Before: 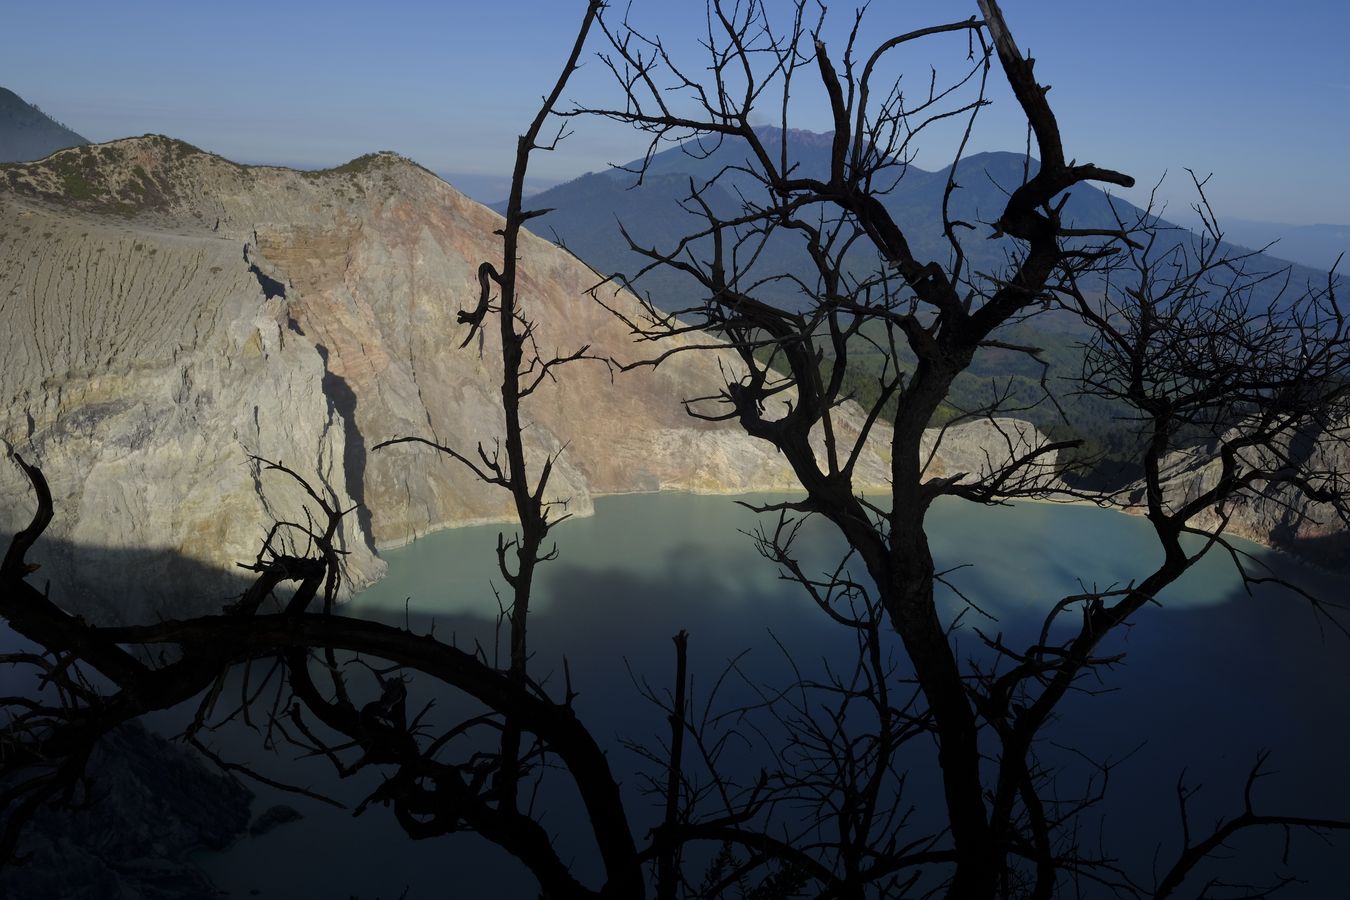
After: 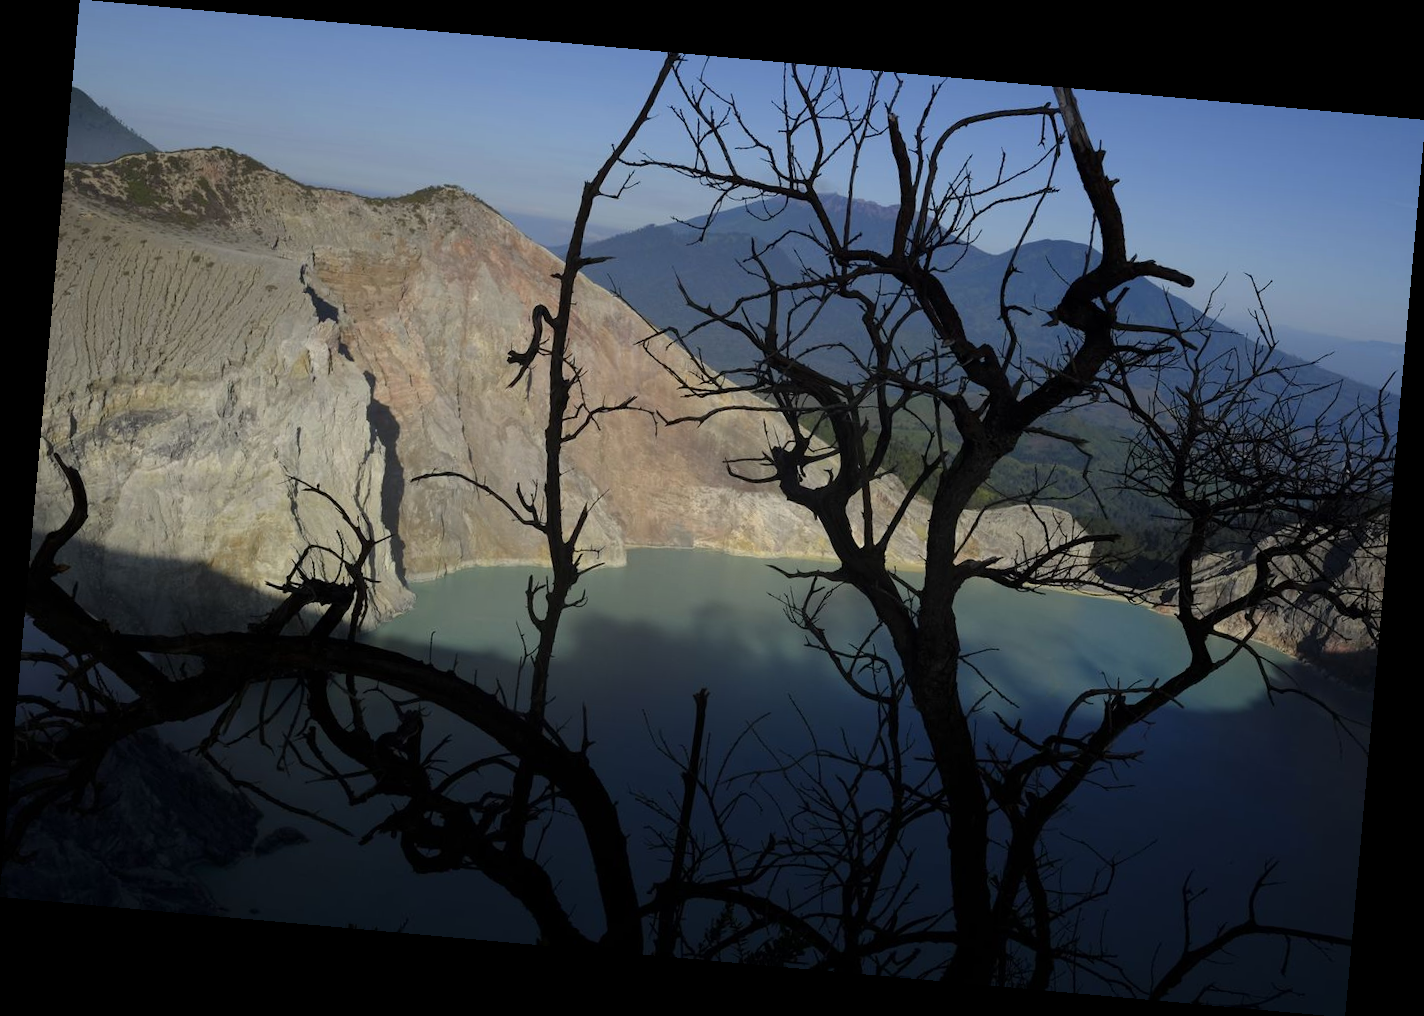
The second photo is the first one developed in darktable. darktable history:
tone equalizer: on, module defaults
rotate and perspective: rotation 5.12°, automatic cropping off
